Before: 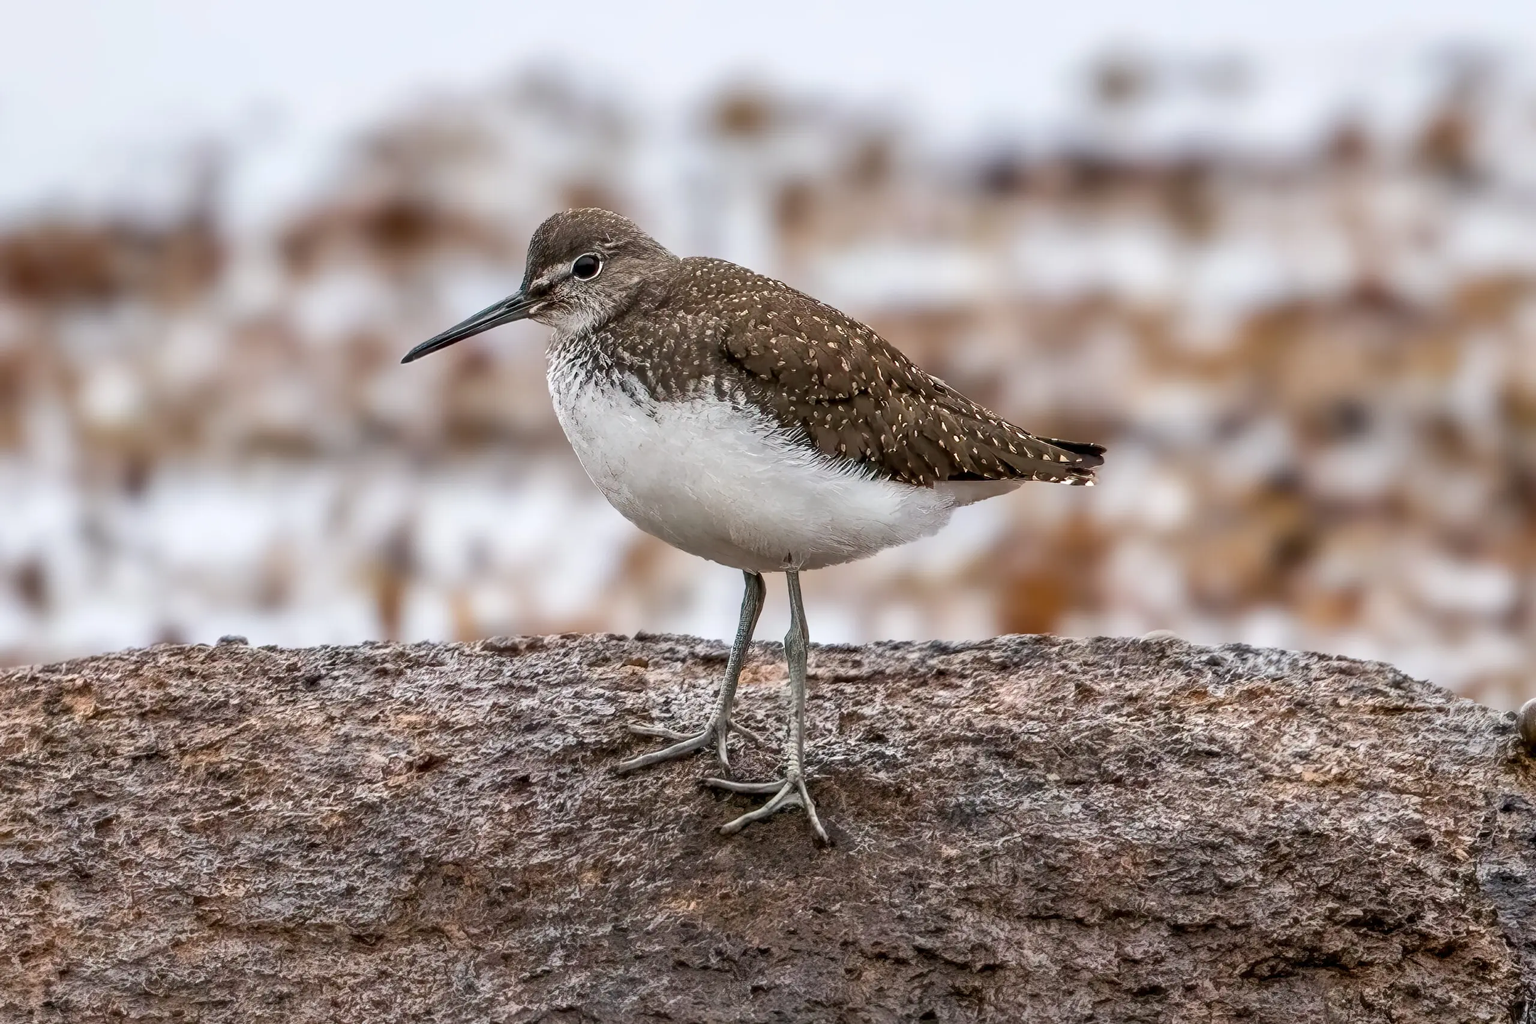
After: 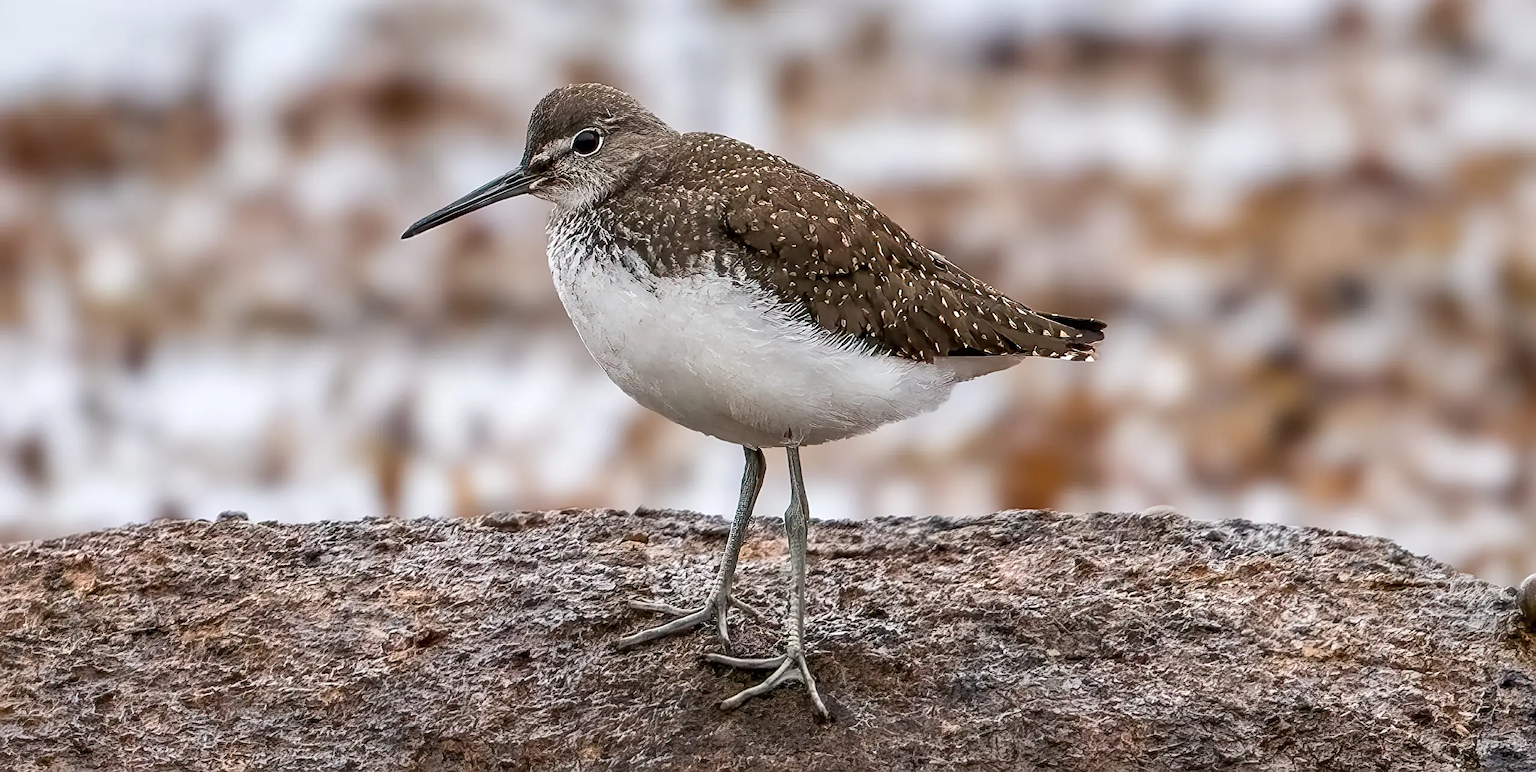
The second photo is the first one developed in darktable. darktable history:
sharpen: on, module defaults
crop and rotate: top 12.2%, bottom 12.302%
shadows and highlights: shadows 61.59, white point adjustment 0.539, highlights -34.42, compress 83.95%
